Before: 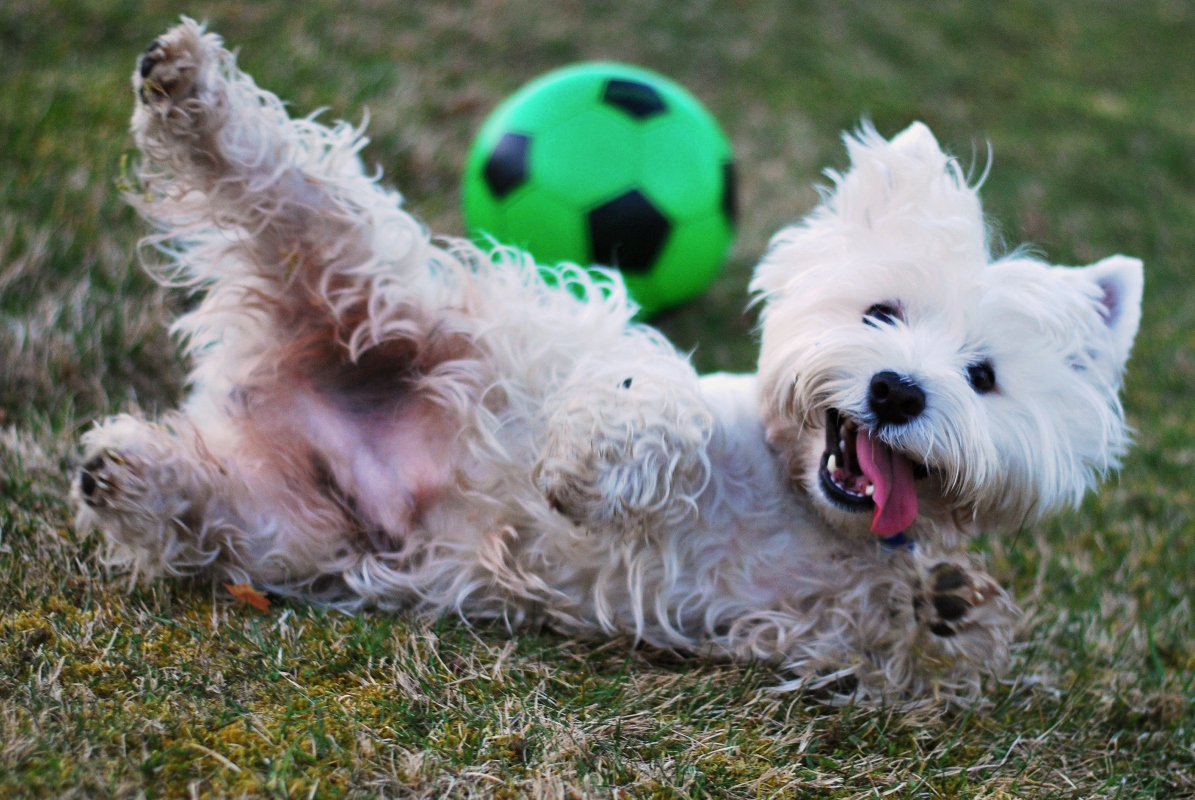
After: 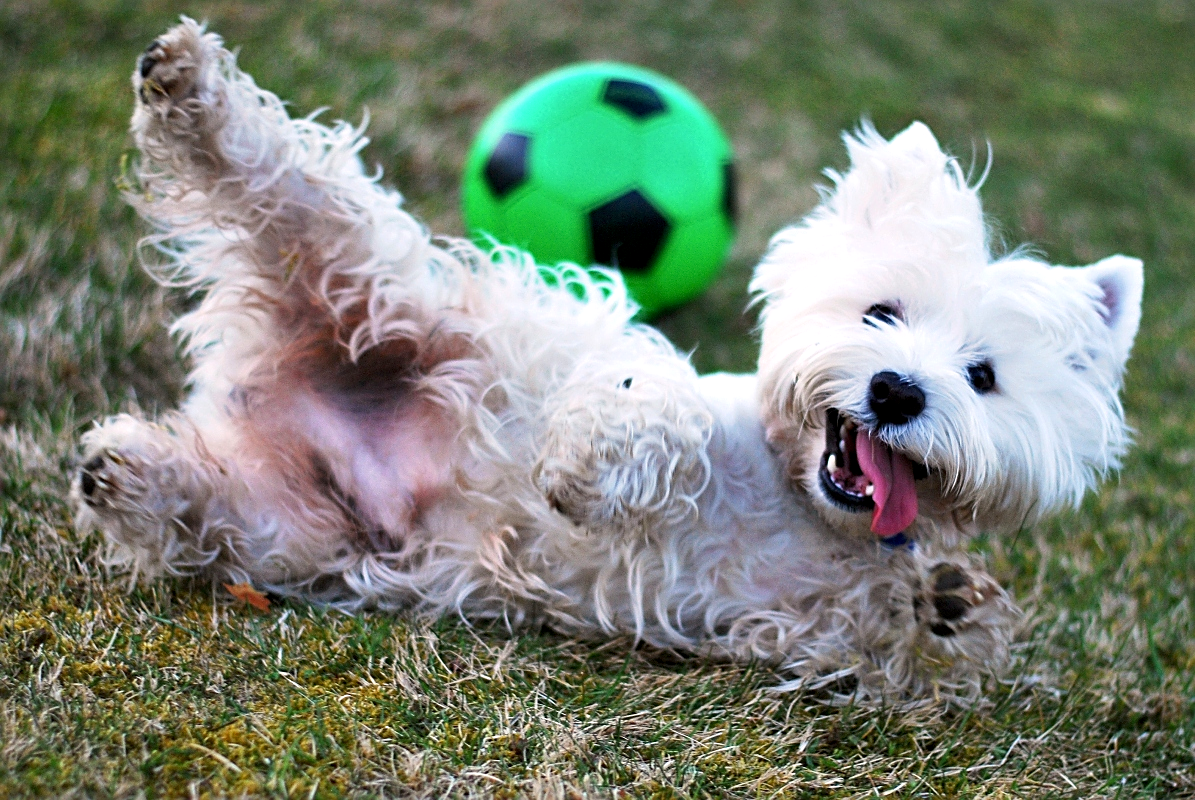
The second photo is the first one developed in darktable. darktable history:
exposure: black level correction 0.003, exposure 0.383 EV, compensate highlight preservation false
sharpen: on, module defaults
